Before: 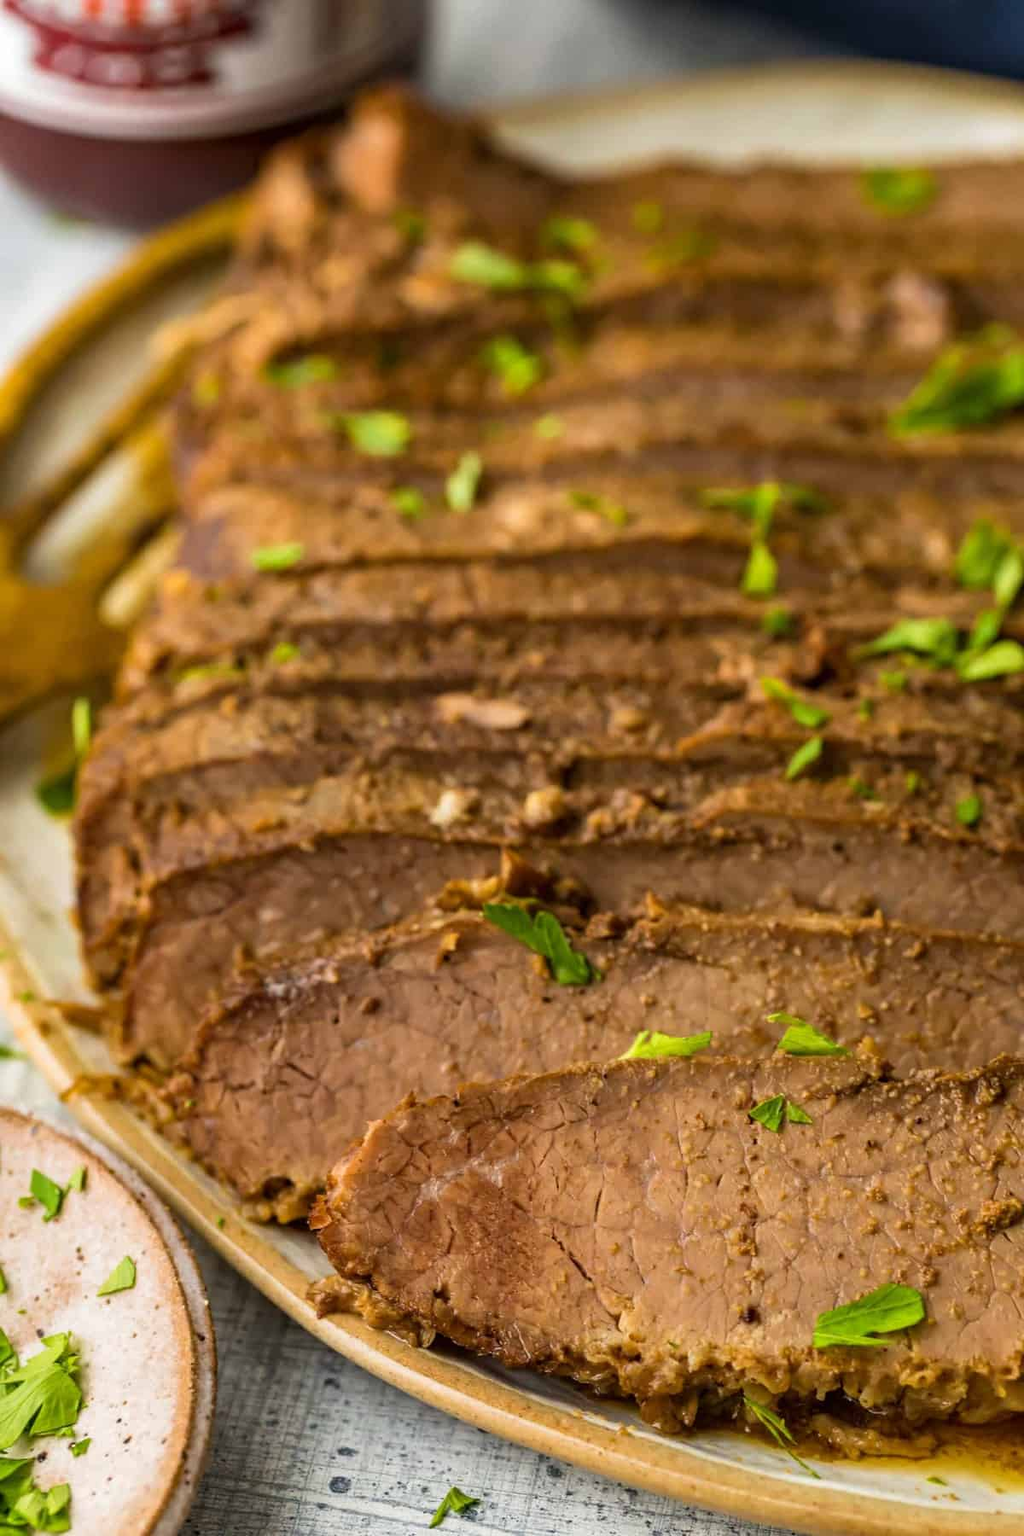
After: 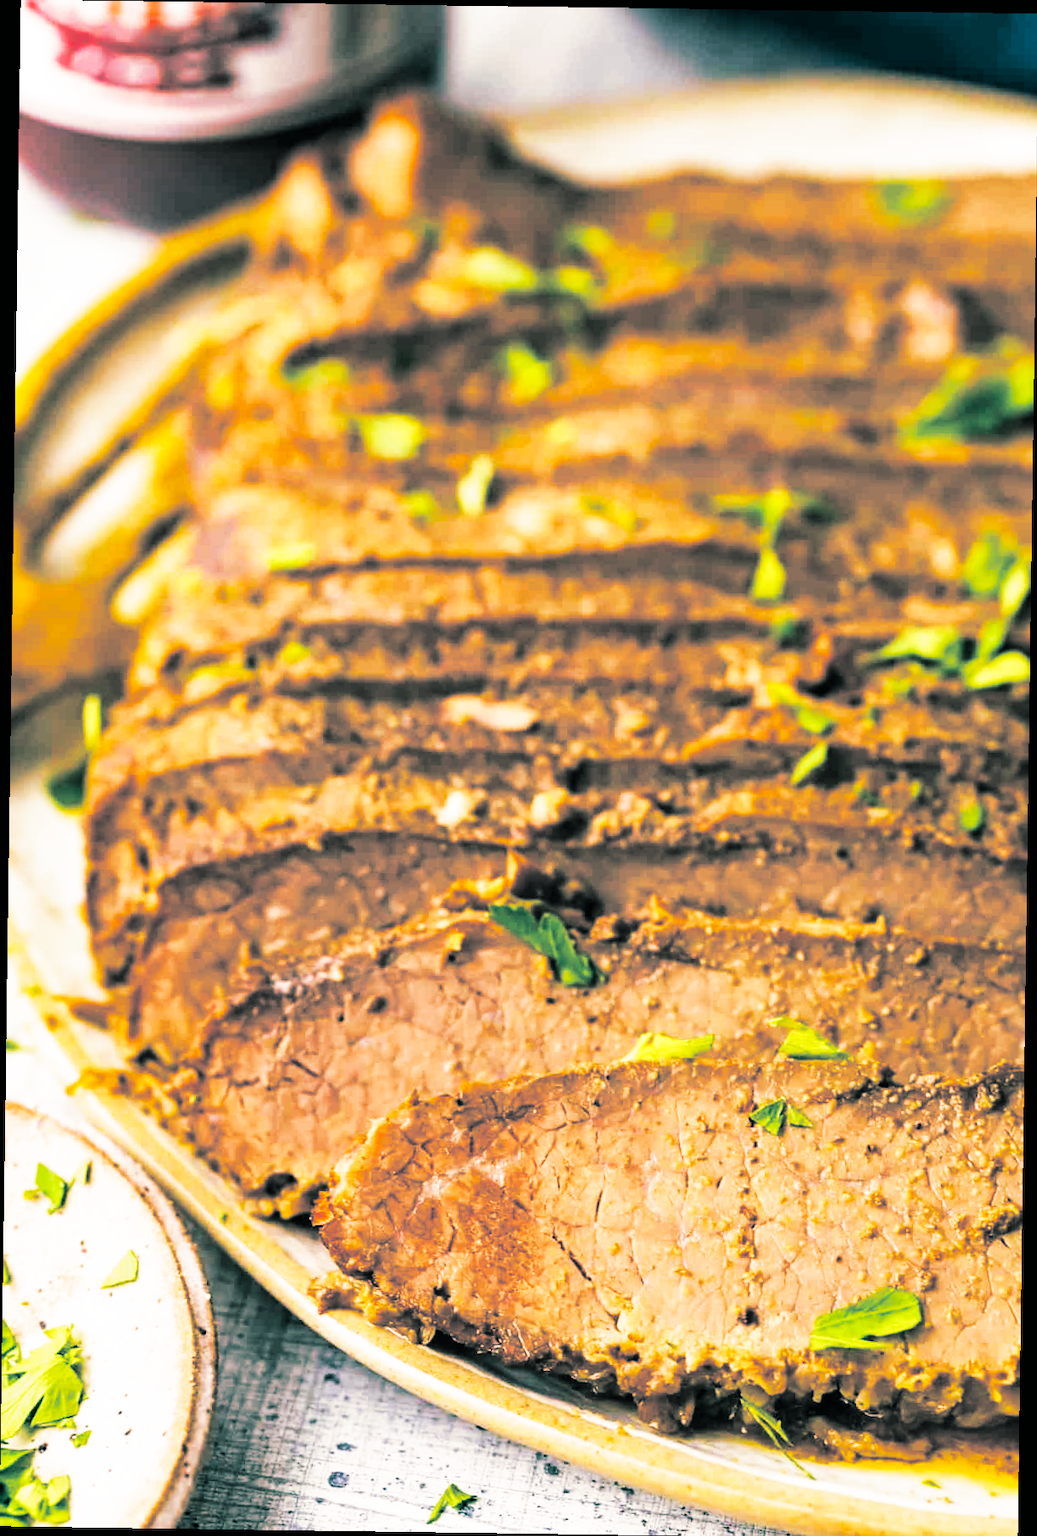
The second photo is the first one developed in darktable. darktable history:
crop: top 0.05%, bottom 0.098%
rotate and perspective: rotation 0.8°, automatic cropping off
white balance: red 1.05, blue 1.072
split-toning: shadows › hue 186.43°, highlights › hue 49.29°, compress 30.29%
base curve: curves: ch0 [(0, 0) (0.007, 0.004) (0.027, 0.03) (0.046, 0.07) (0.207, 0.54) (0.442, 0.872) (0.673, 0.972) (1, 1)], preserve colors none
